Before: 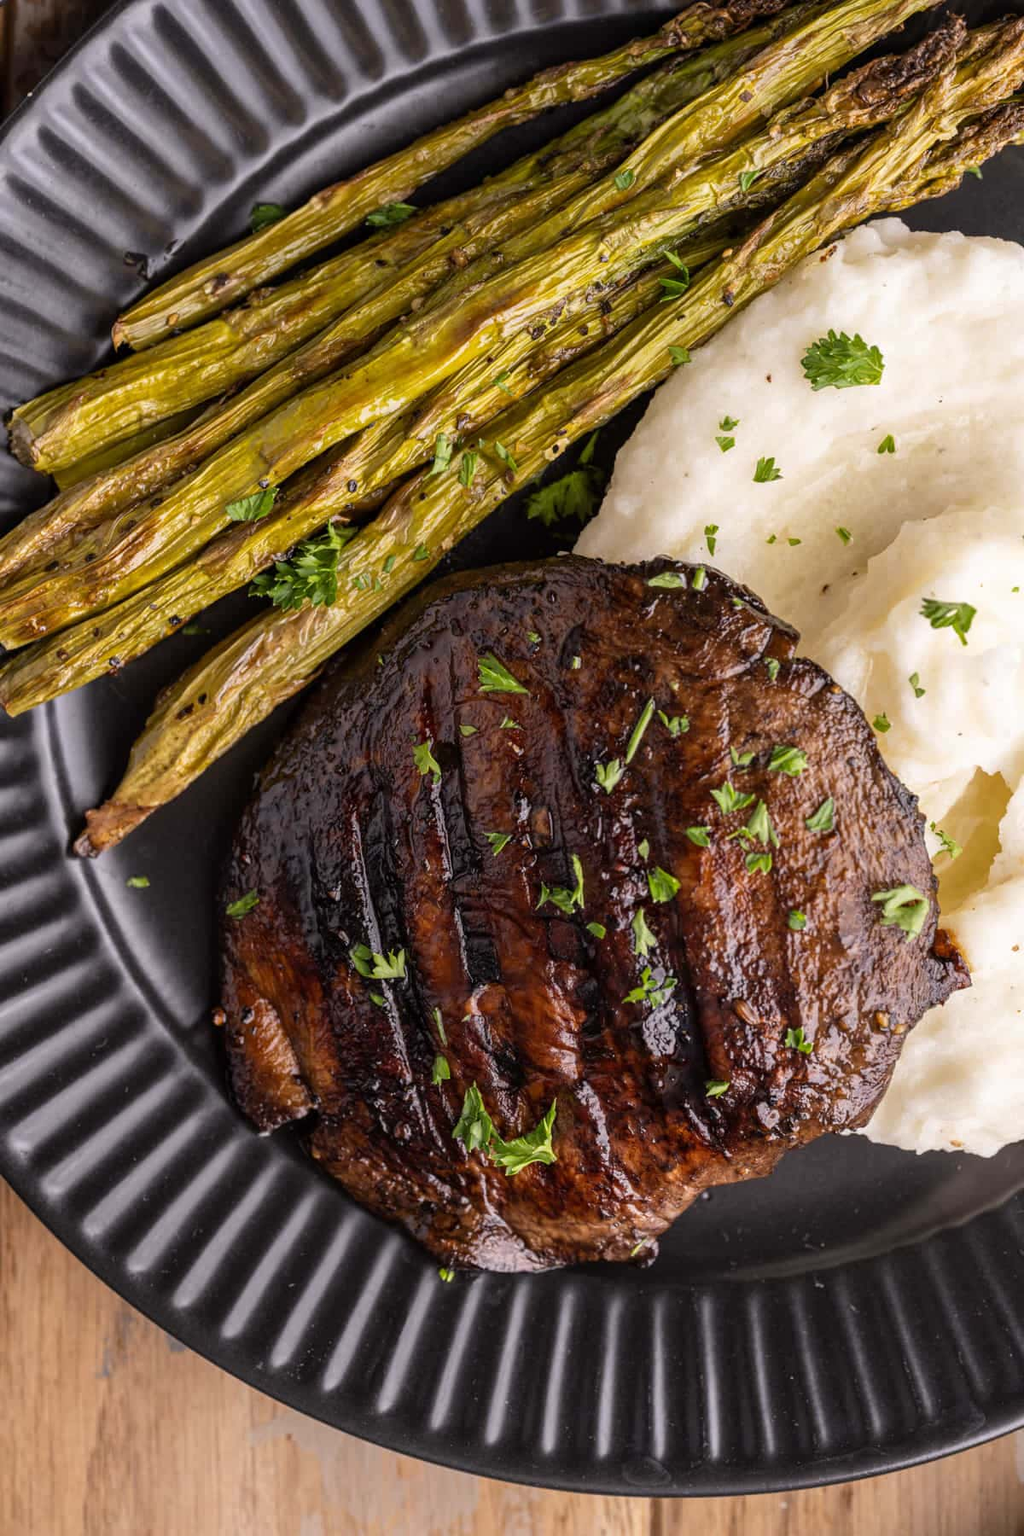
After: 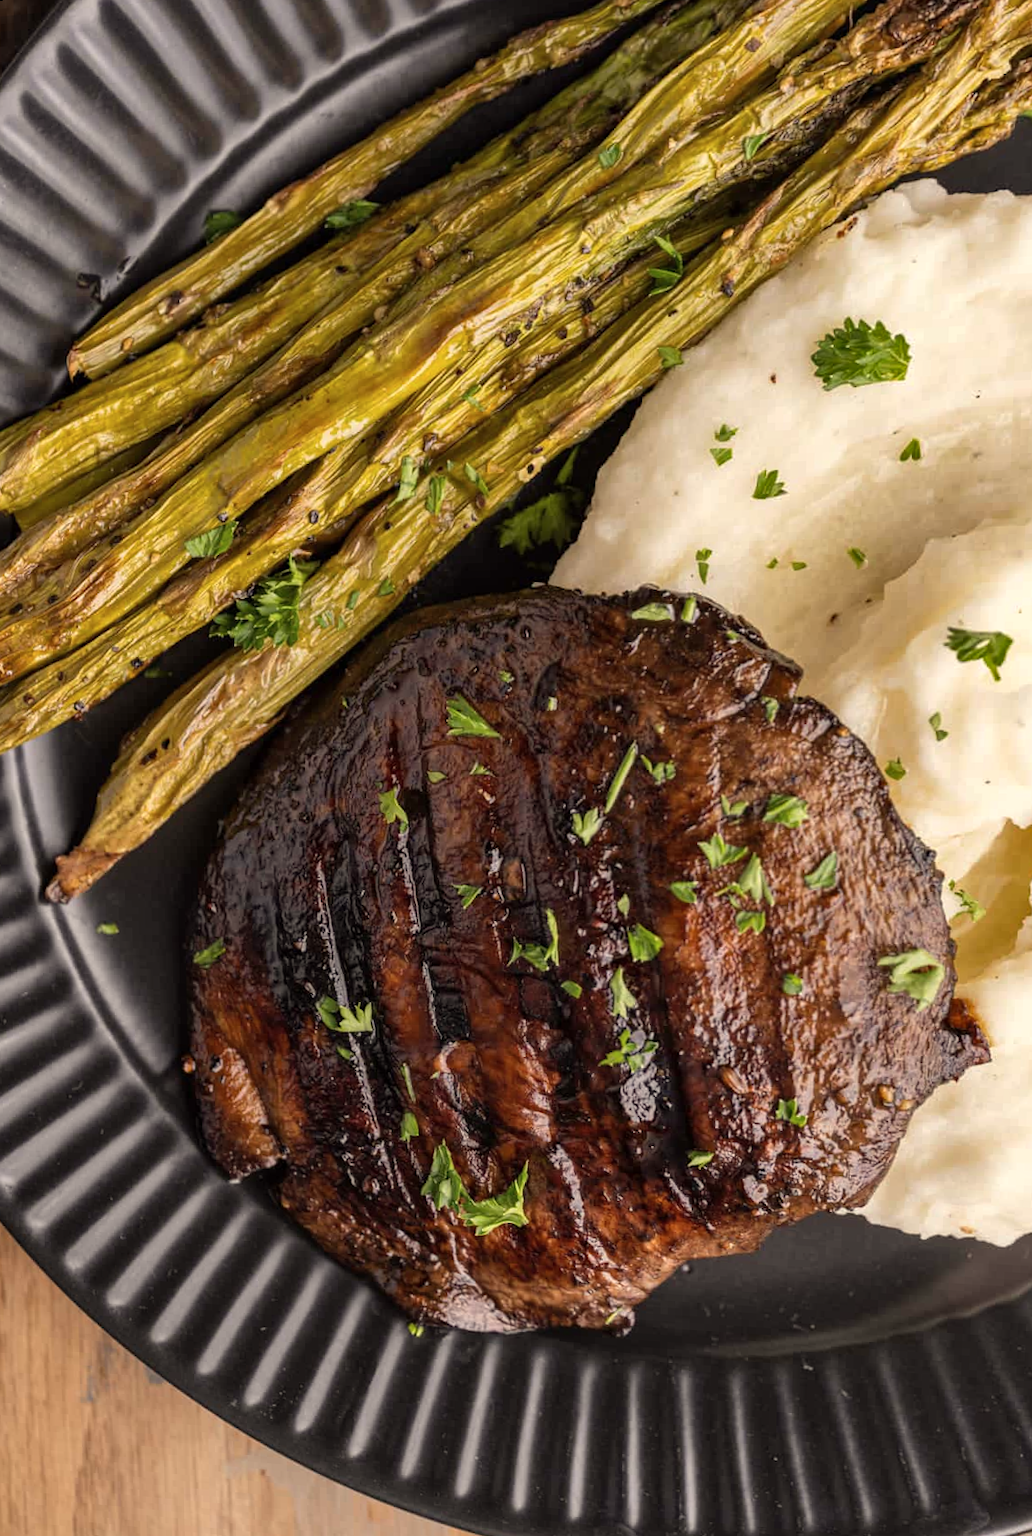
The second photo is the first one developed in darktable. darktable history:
rotate and perspective: rotation 0.062°, lens shift (vertical) 0.115, lens shift (horizontal) -0.133, crop left 0.047, crop right 0.94, crop top 0.061, crop bottom 0.94
contrast brightness saturation: saturation -0.05
shadows and highlights: shadows 20.91, highlights -35.45, soften with gaussian
white balance: red 1.029, blue 0.92
